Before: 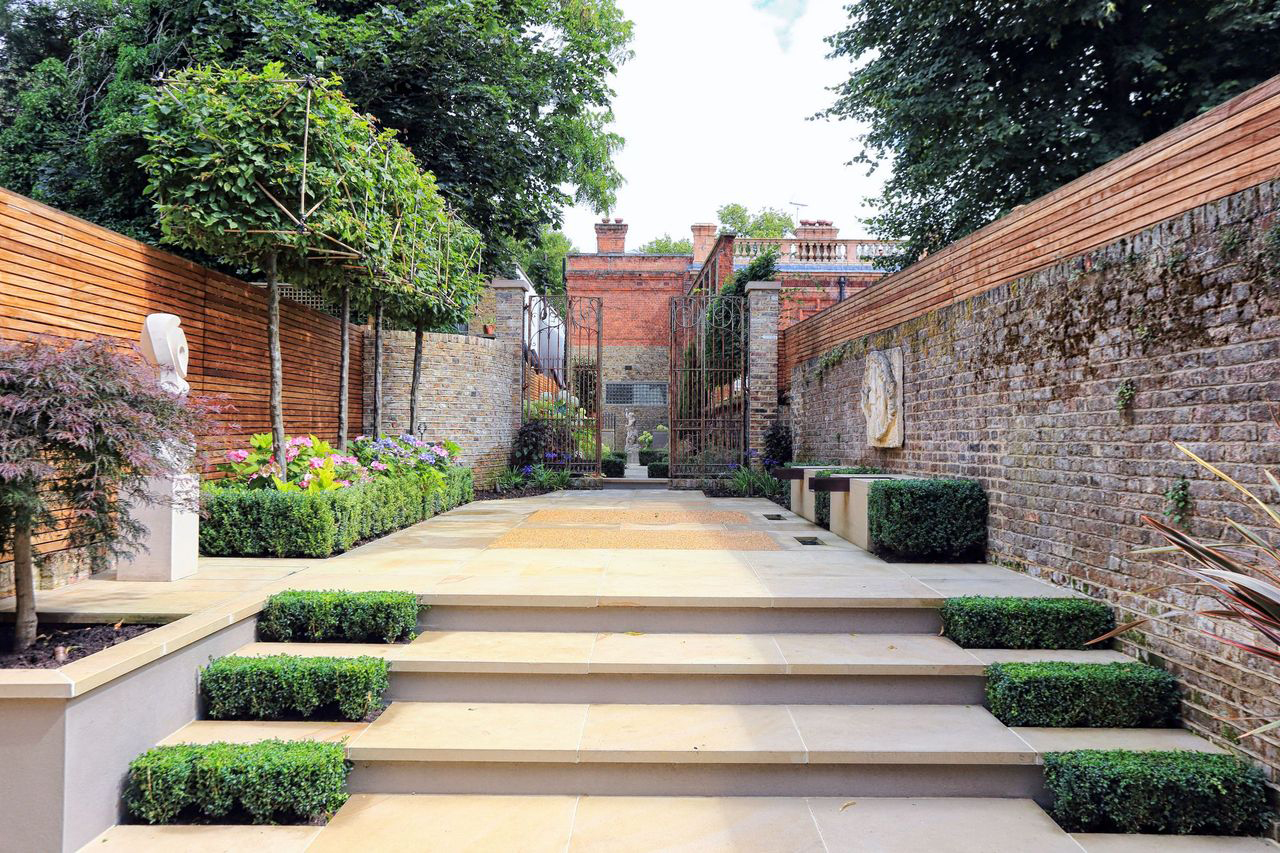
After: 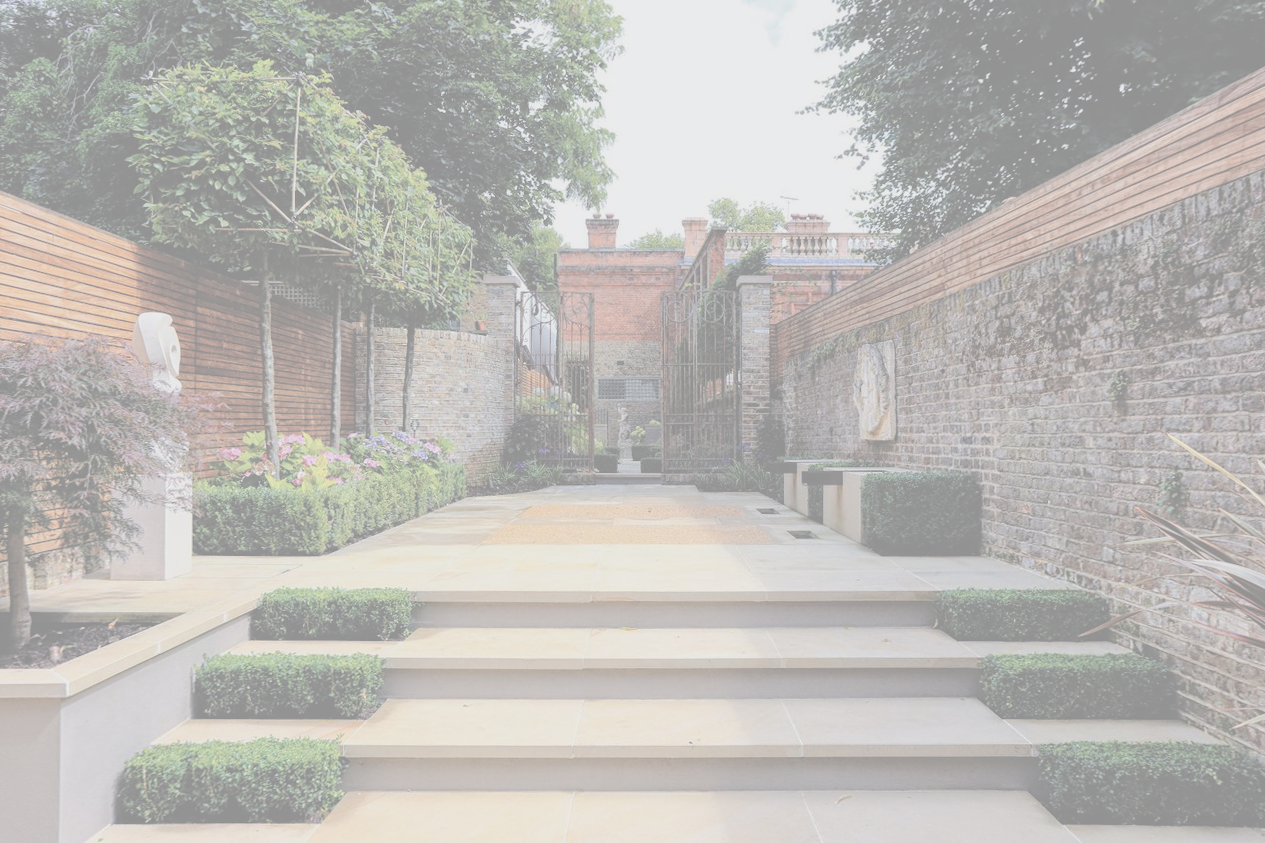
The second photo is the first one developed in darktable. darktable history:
color balance rgb: linear chroma grading › global chroma 15%, perceptual saturation grading › global saturation 30%
rotate and perspective: rotation -0.45°, automatic cropping original format, crop left 0.008, crop right 0.992, crop top 0.012, crop bottom 0.988
rgb curve: curves: ch0 [(0, 0.186) (0.314, 0.284) (0.775, 0.708) (1, 1)], compensate middle gray true, preserve colors none
contrast brightness saturation: contrast -0.32, brightness 0.75, saturation -0.78
